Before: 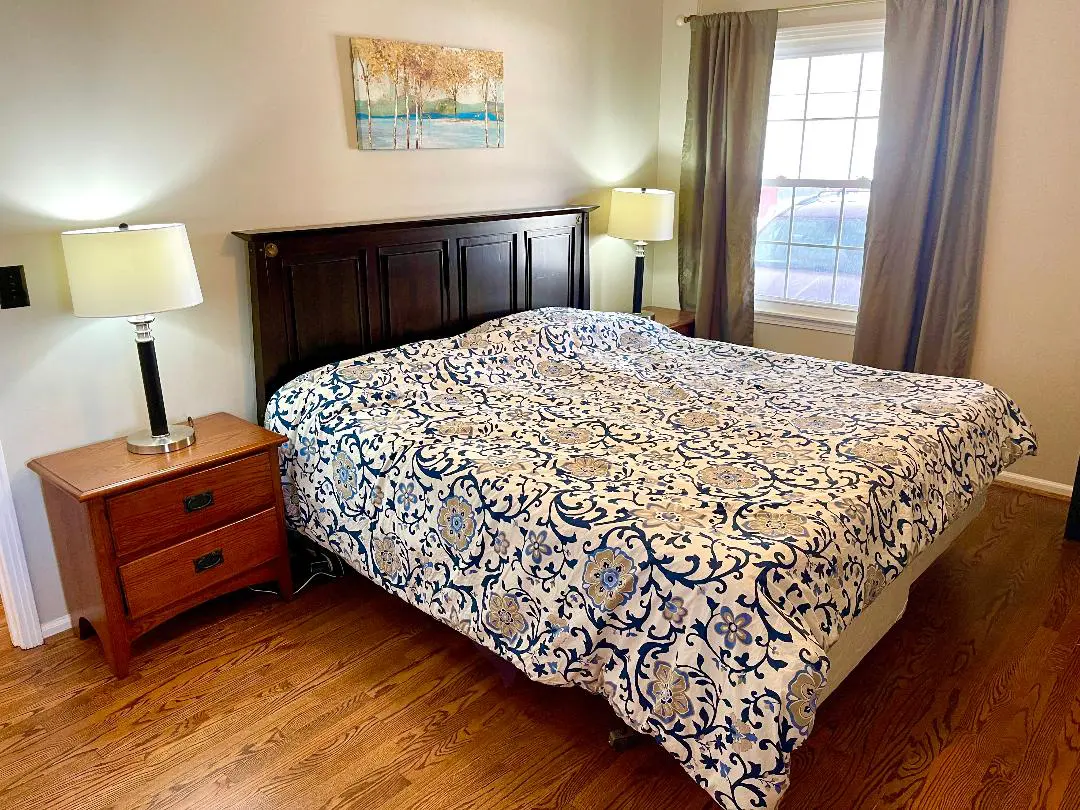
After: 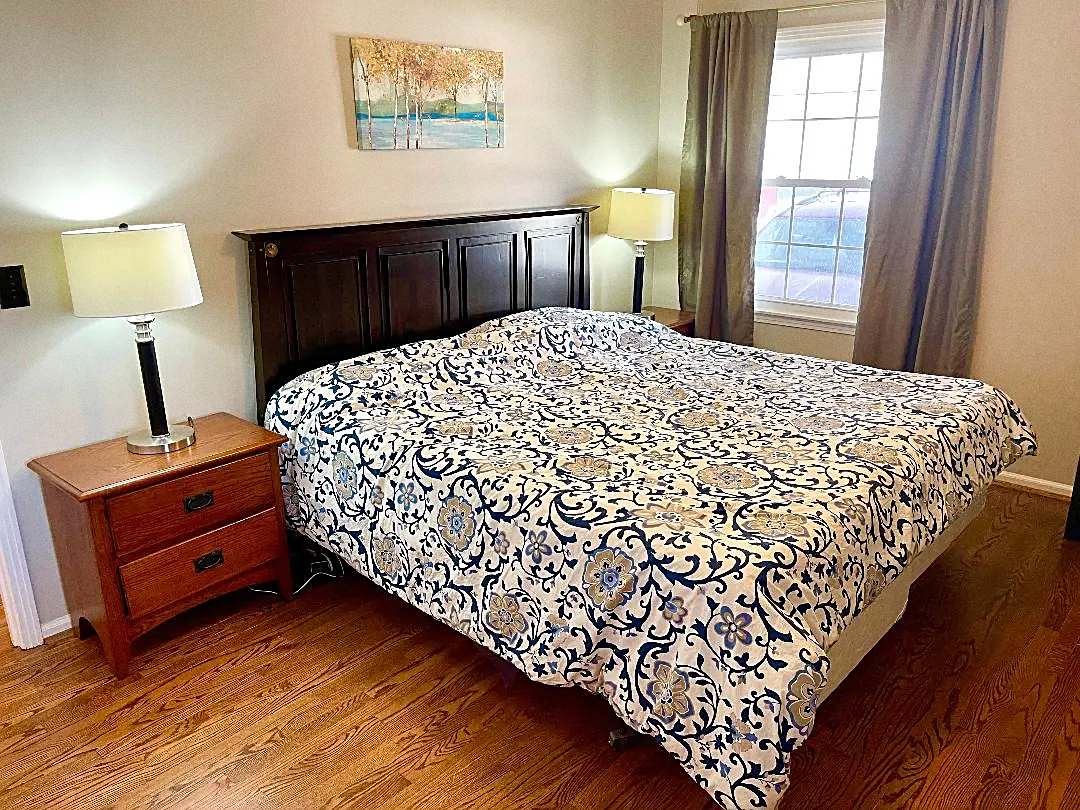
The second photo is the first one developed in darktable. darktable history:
sharpen: on, module defaults
grain: coarseness 7.08 ISO, strength 21.67%, mid-tones bias 59.58%
